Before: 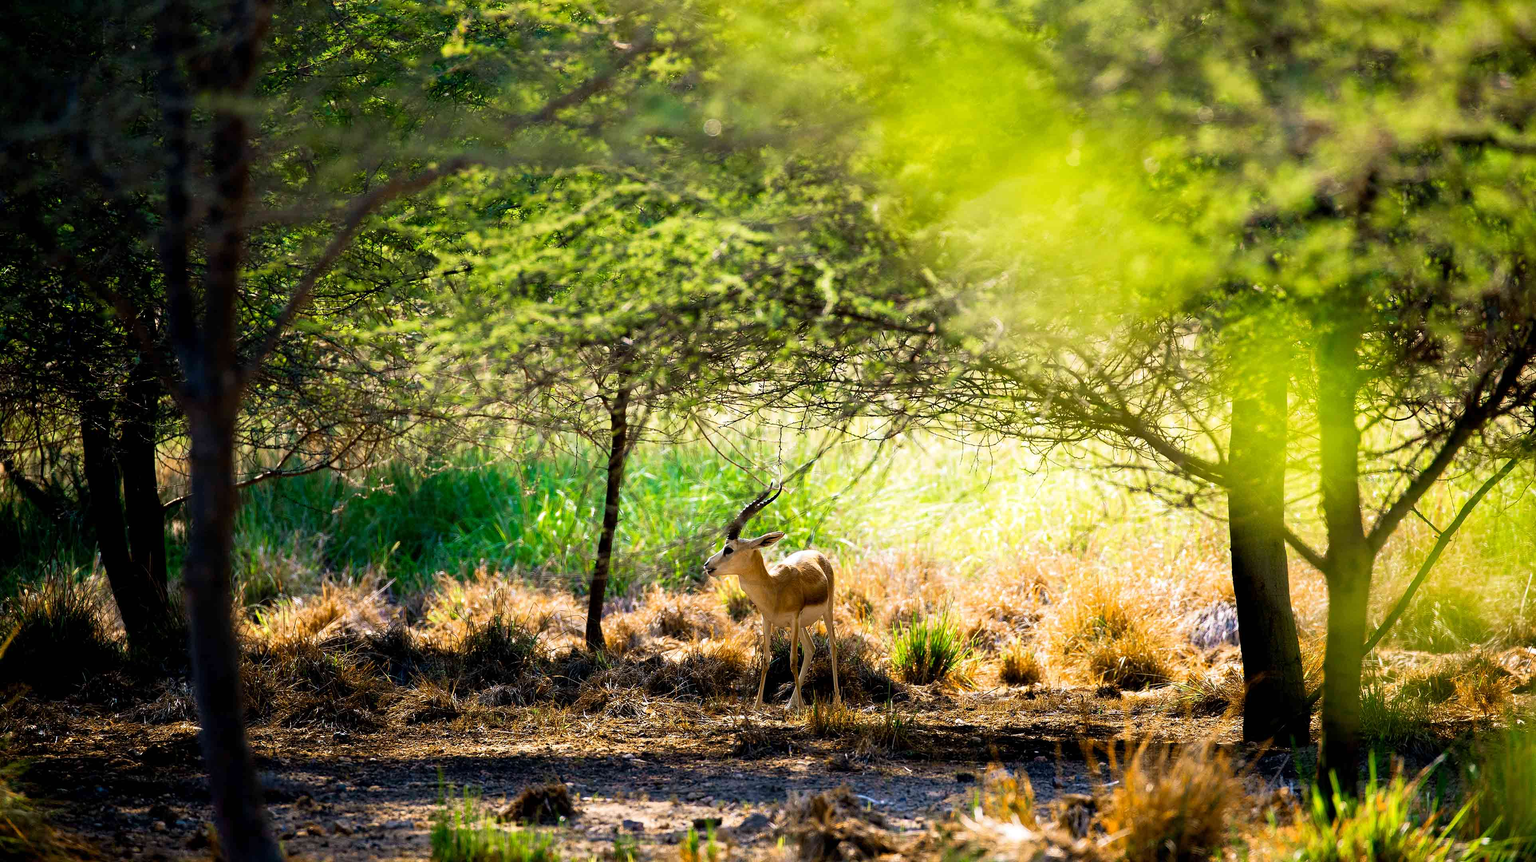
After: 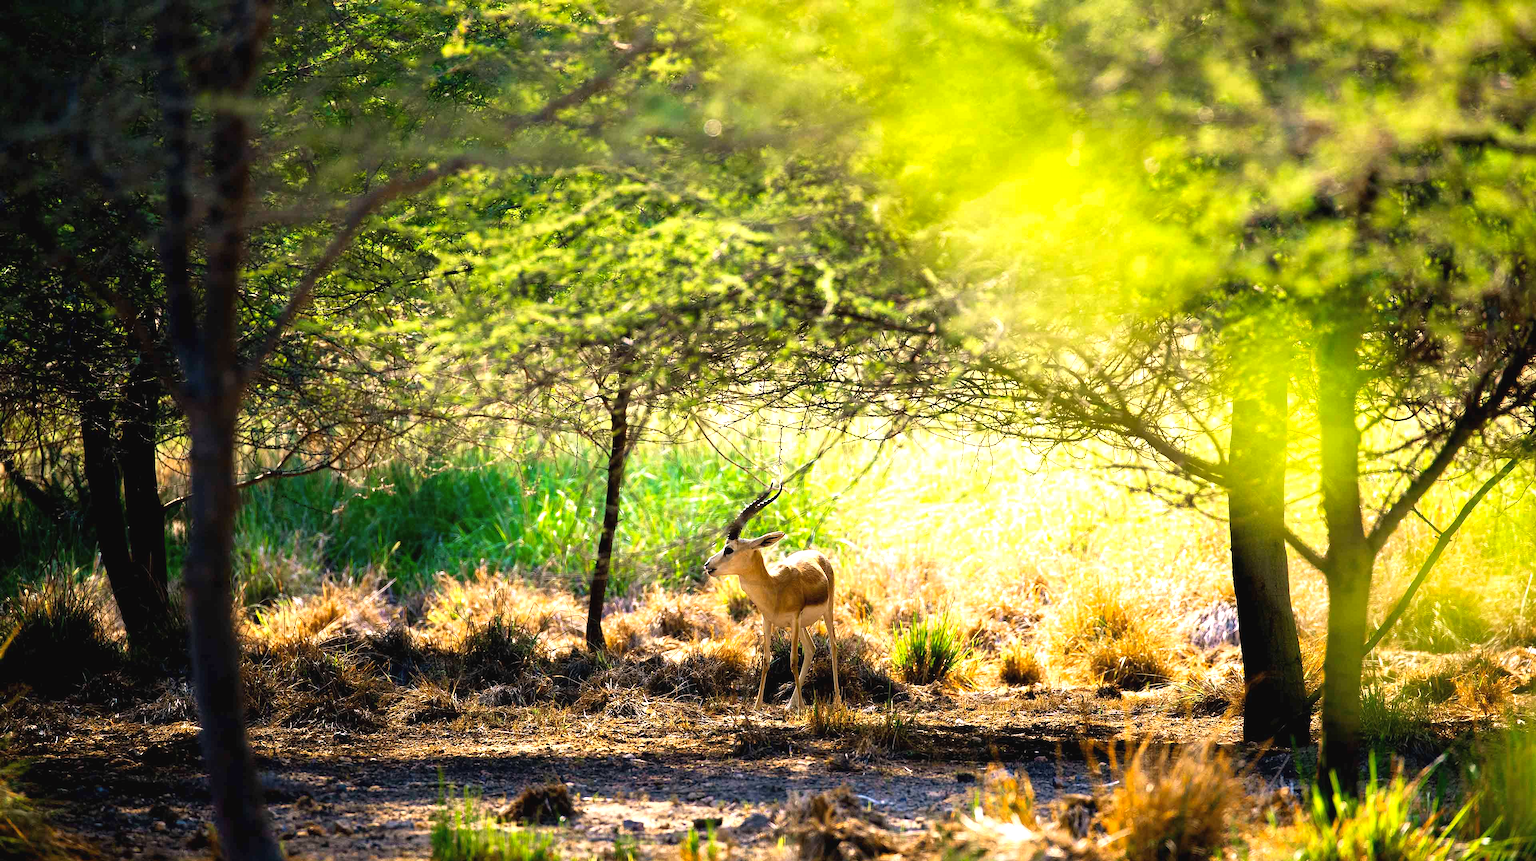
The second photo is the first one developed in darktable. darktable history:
color correction: highlights a* 3.84, highlights b* 5.07
exposure: black level correction -0.002, exposure 0.54 EV, compensate highlight preservation false
white balance: emerald 1
